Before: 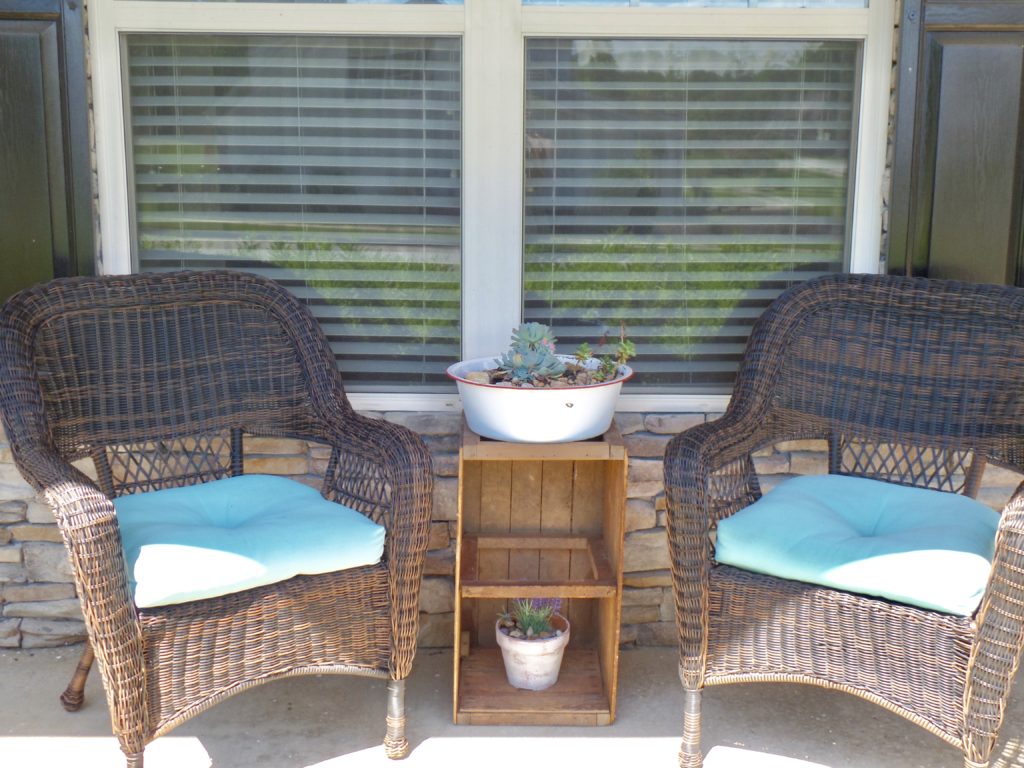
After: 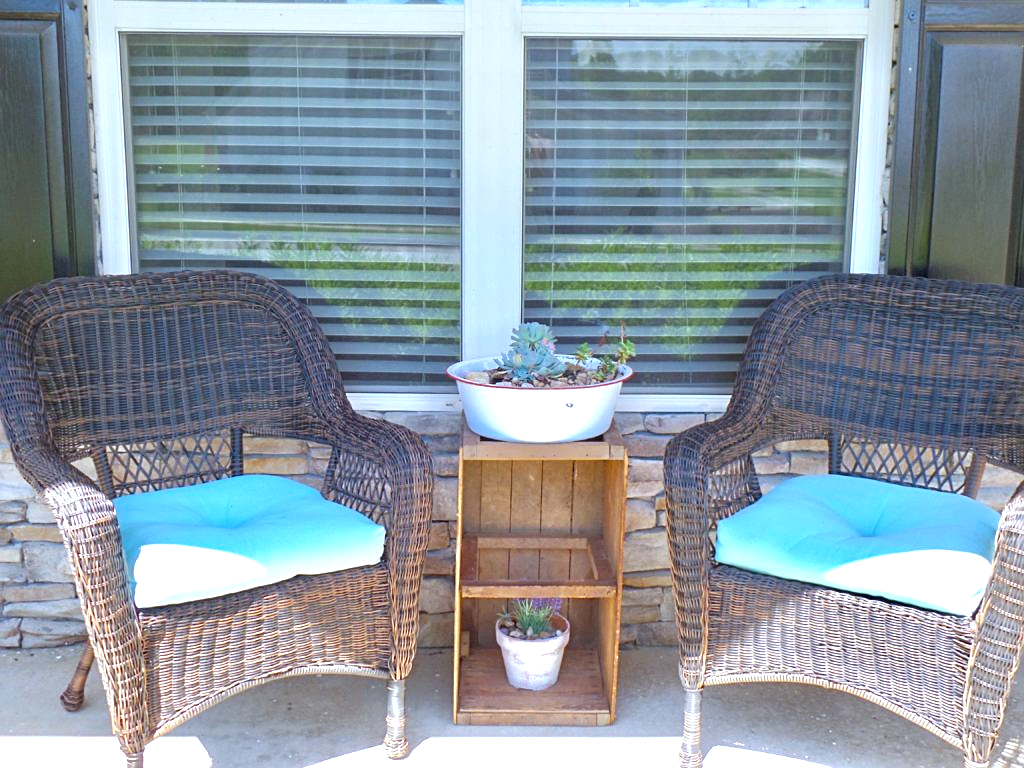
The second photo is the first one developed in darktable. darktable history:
white balance: red 0.931, blue 1.11
sharpen: on, module defaults
exposure: black level correction 0, exposure 0.5 EV, compensate exposure bias true, compensate highlight preservation false
